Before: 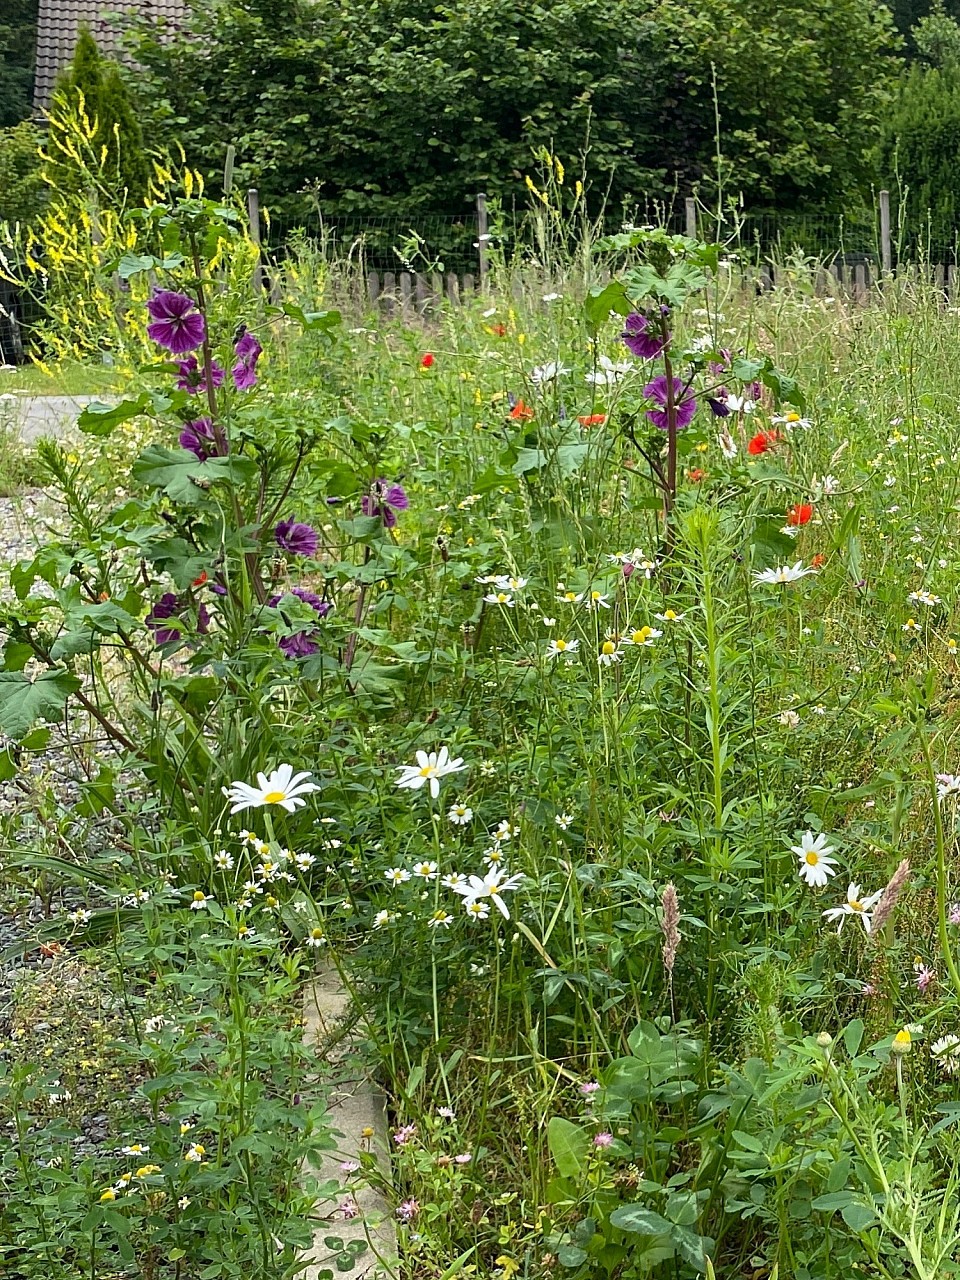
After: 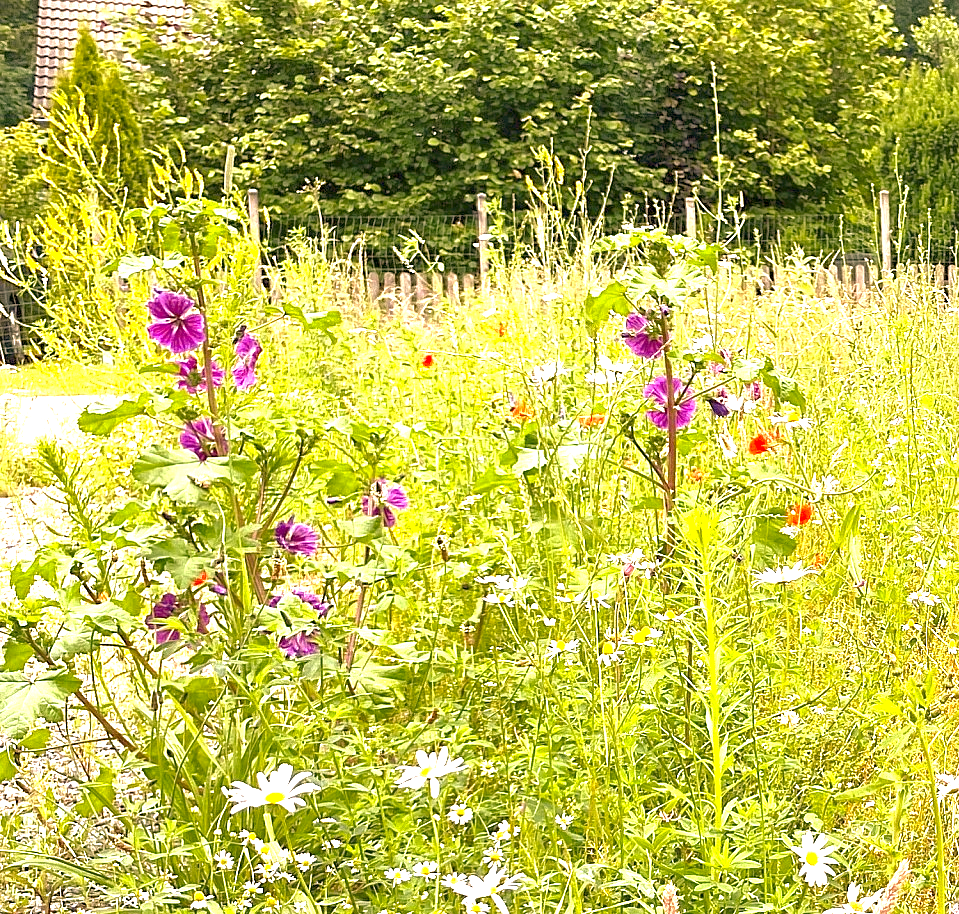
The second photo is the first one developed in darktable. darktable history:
local contrast: mode bilateral grid, contrast 15, coarseness 36, detail 105%, midtone range 0.2
exposure: exposure 2.207 EV, compensate highlight preservation false
crop: bottom 28.576%
sharpen: amount 0.2
color balance rgb: shadows lift › luminance -5%, shadows lift › chroma 1.1%, shadows lift › hue 219°, power › luminance 10%, power › chroma 2.83%, power › hue 60°, highlights gain › chroma 4.52%, highlights gain › hue 33.33°, saturation formula JzAzBz (2021)
tone equalizer: -8 EV 0.25 EV, -7 EV 0.417 EV, -6 EV 0.417 EV, -5 EV 0.25 EV, -3 EV -0.25 EV, -2 EV -0.417 EV, -1 EV -0.417 EV, +0 EV -0.25 EV, edges refinement/feathering 500, mask exposure compensation -1.57 EV, preserve details guided filter
